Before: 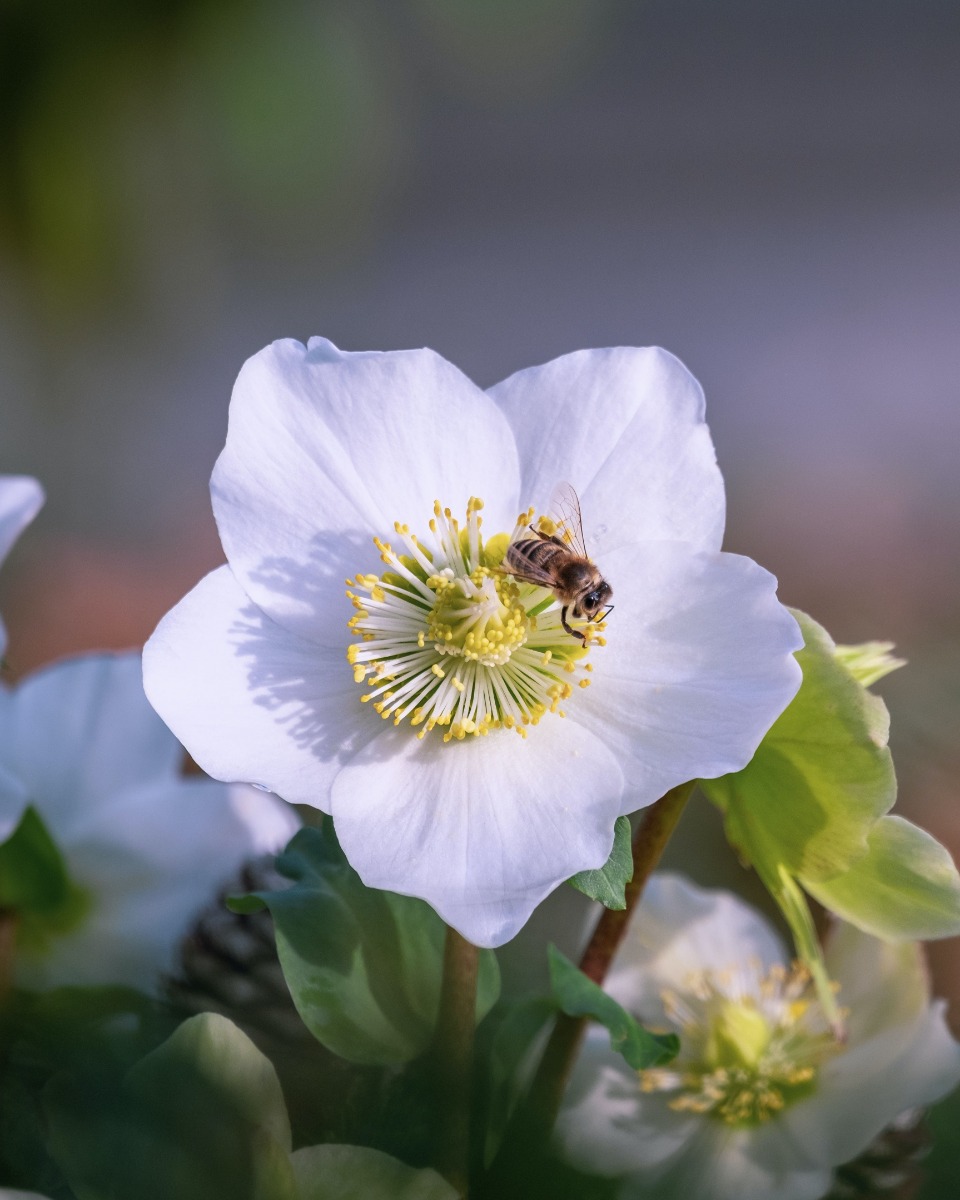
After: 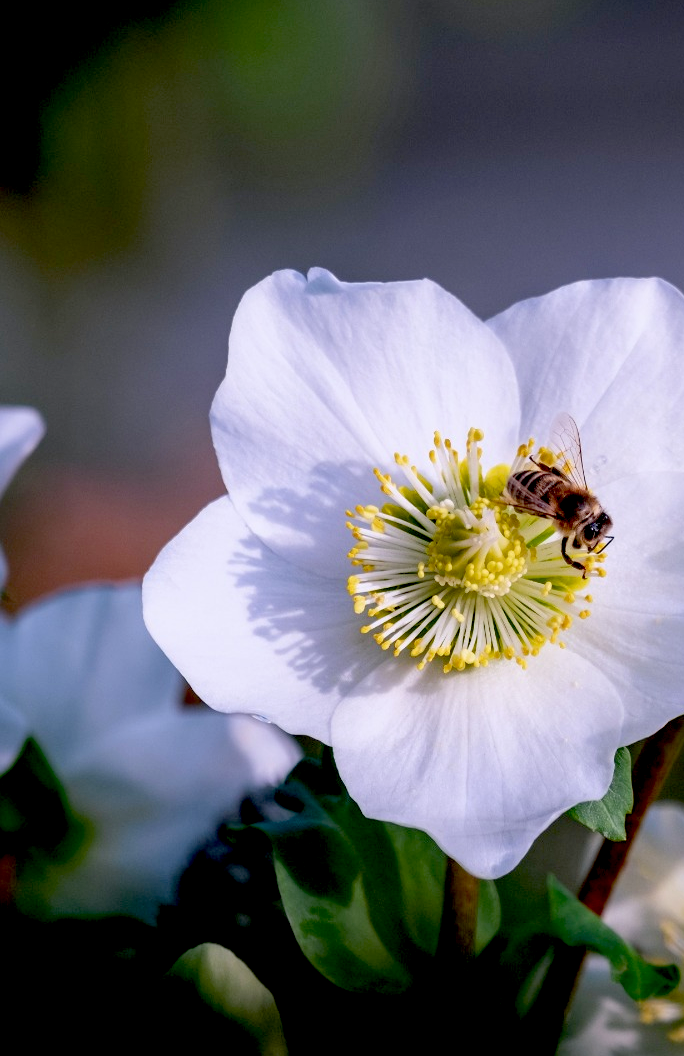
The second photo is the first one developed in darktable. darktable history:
crop: top 5.803%, right 27.864%, bottom 5.804%
exposure: black level correction 0.047, exposure 0.013 EV, compensate highlight preservation false
